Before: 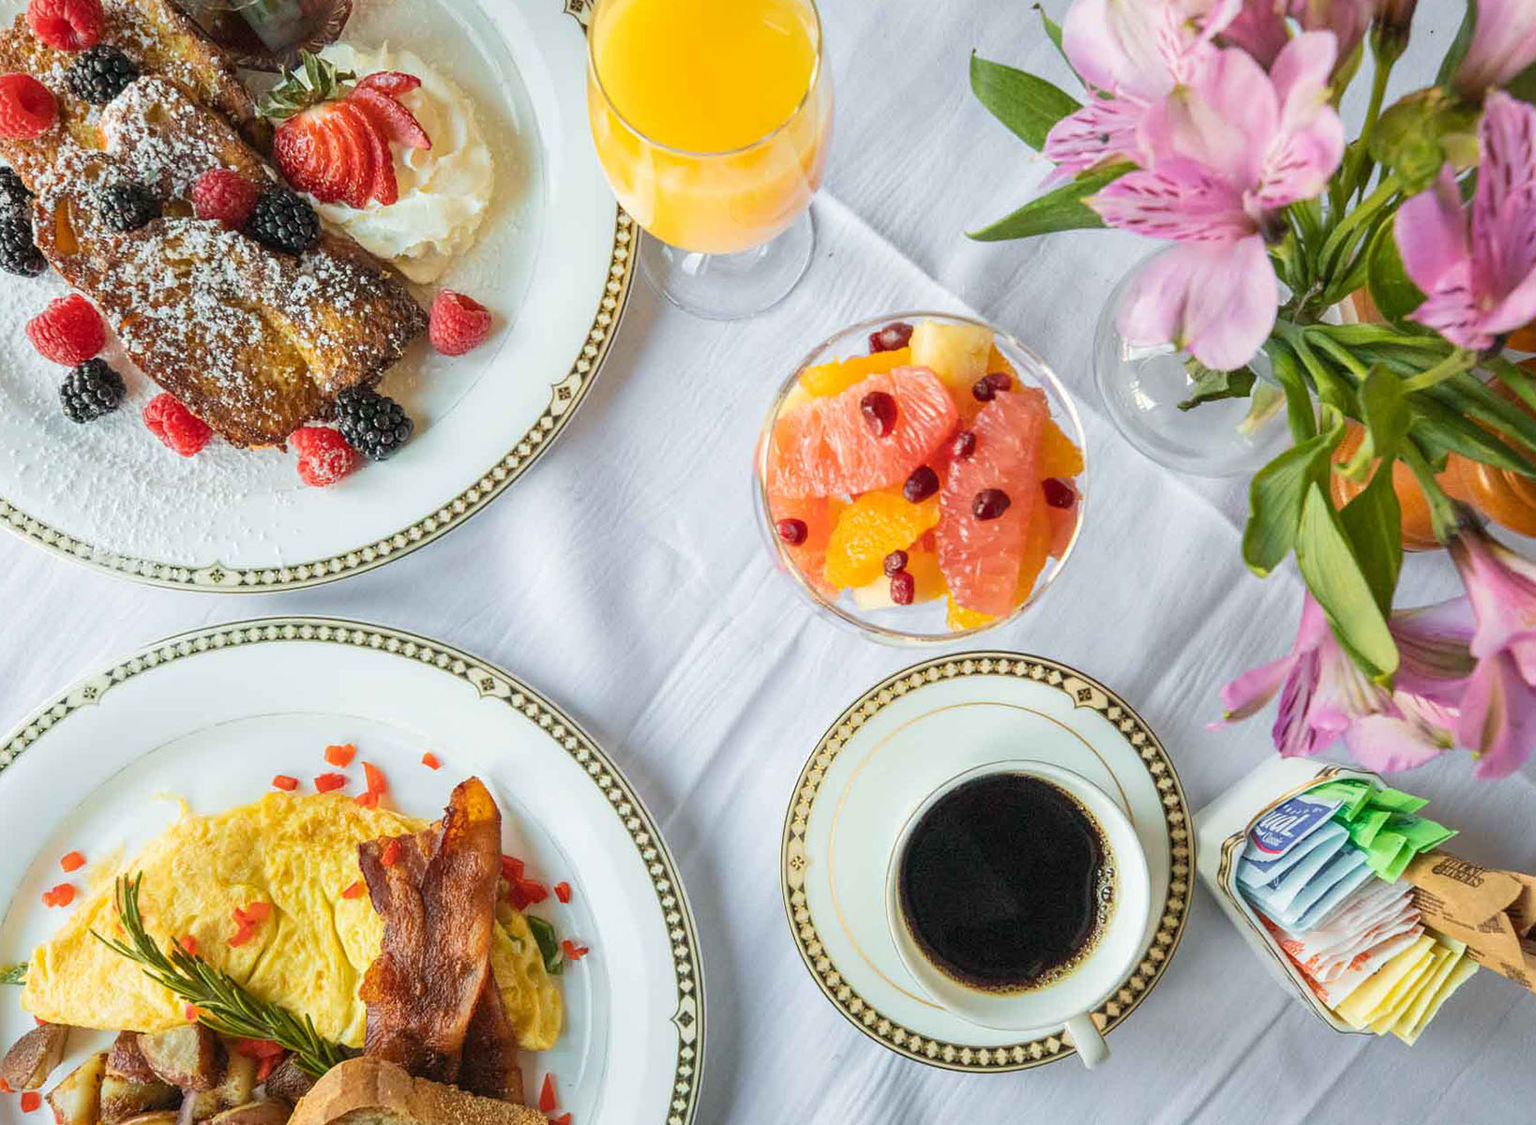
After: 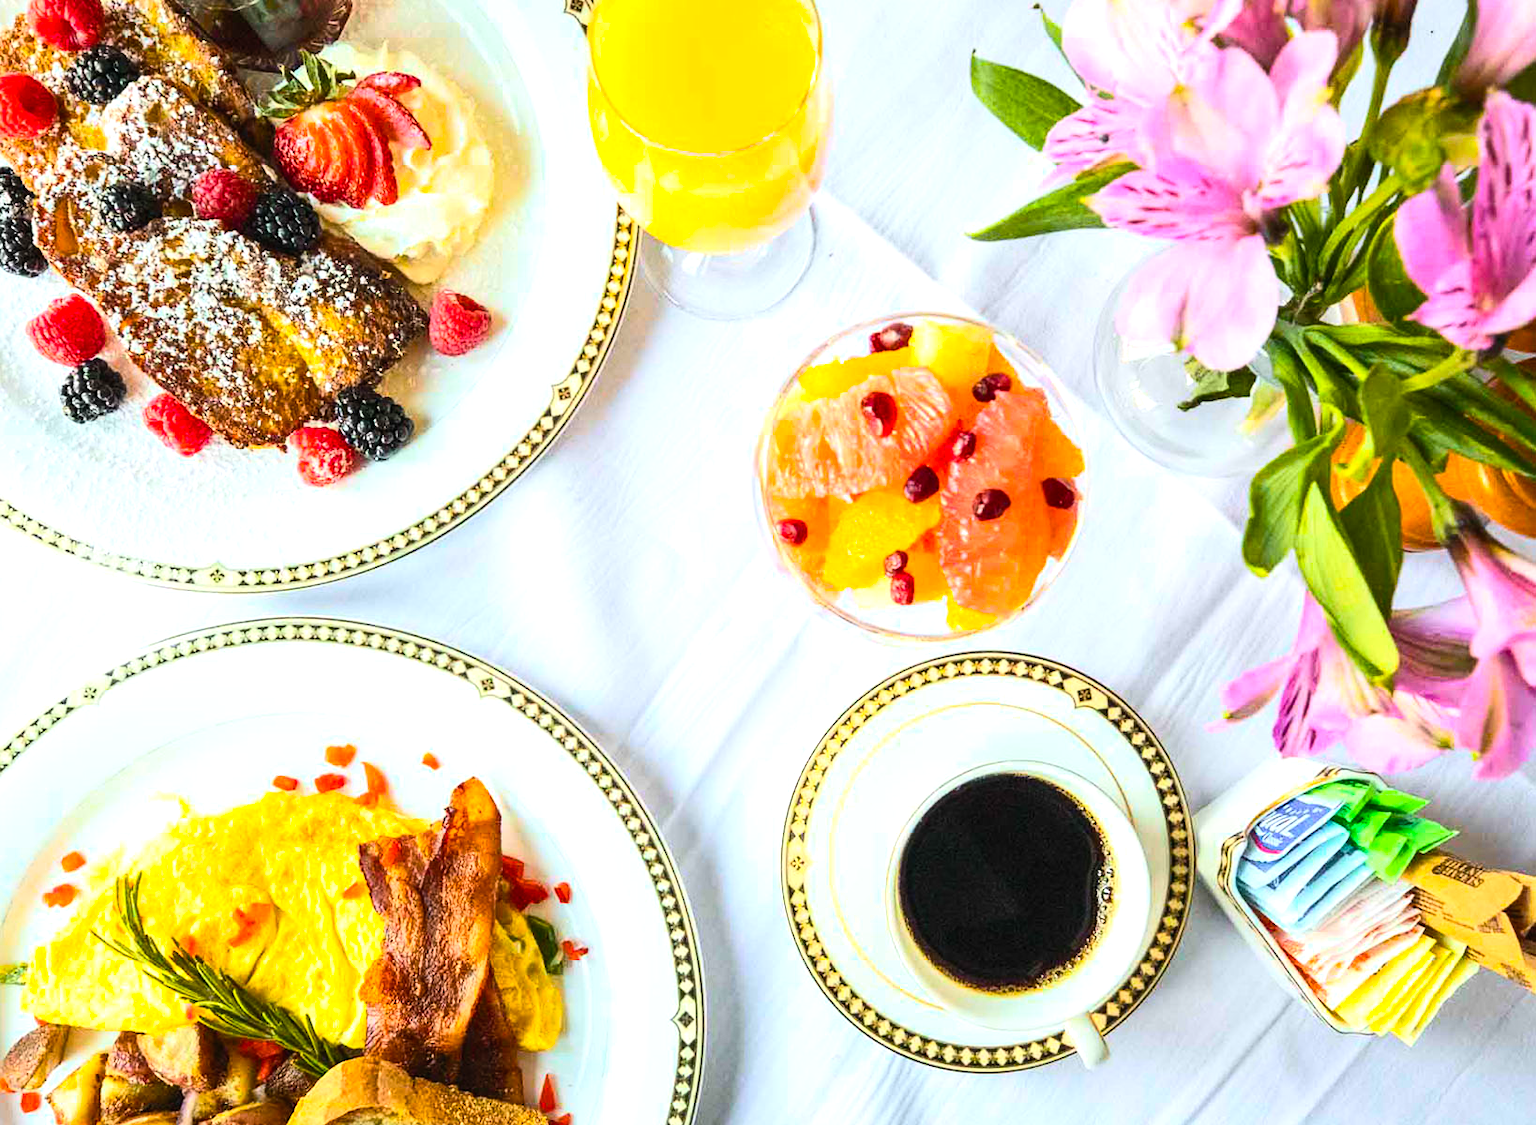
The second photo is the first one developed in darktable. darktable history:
contrast brightness saturation: contrast 0.2, brightness 0.15, saturation 0.14
tone equalizer: -8 EV -0.75 EV, -7 EV -0.7 EV, -6 EV -0.6 EV, -5 EV -0.4 EV, -3 EV 0.4 EV, -2 EV 0.6 EV, -1 EV 0.7 EV, +0 EV 0.75 EV, edges refinement/feathering 500, mask exposure compensation -1.57 EV, preserve details no
color balance rgb: perceptual saturation grading › global saturation 25%, global vibrance 20%
